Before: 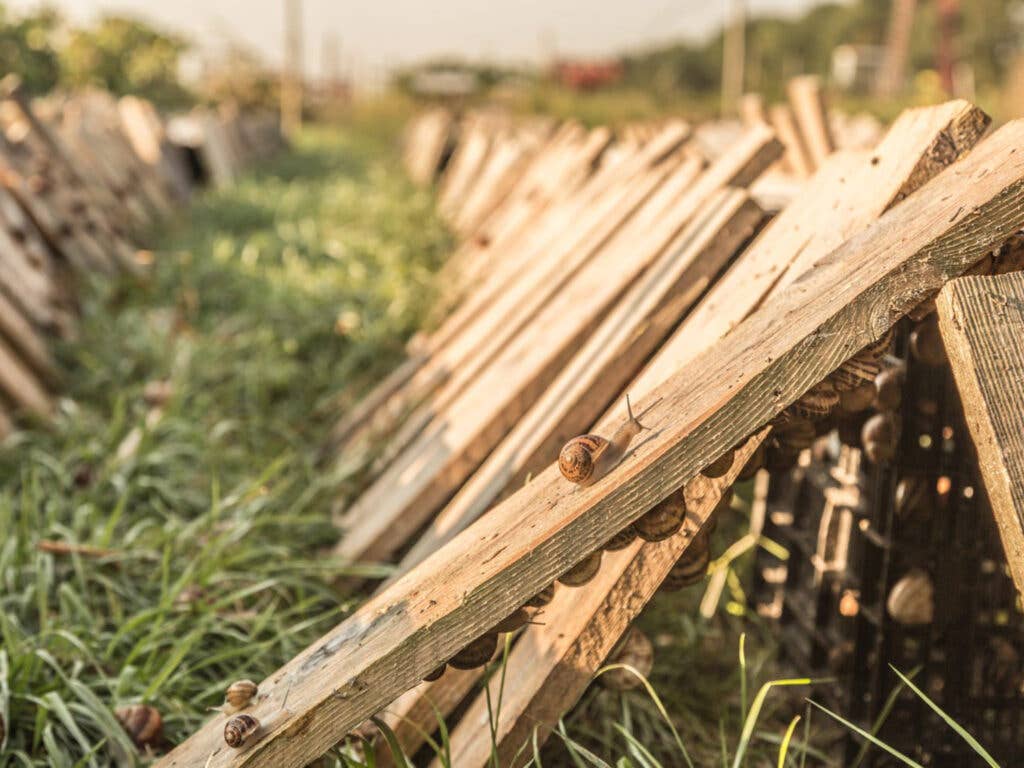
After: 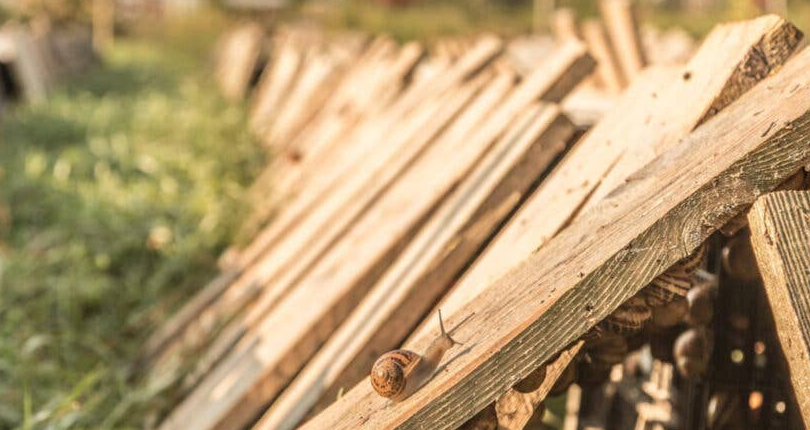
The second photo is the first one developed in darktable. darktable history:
crop: left 18.41%, top 11.103%, right 2.468%, bottom 32.812%
